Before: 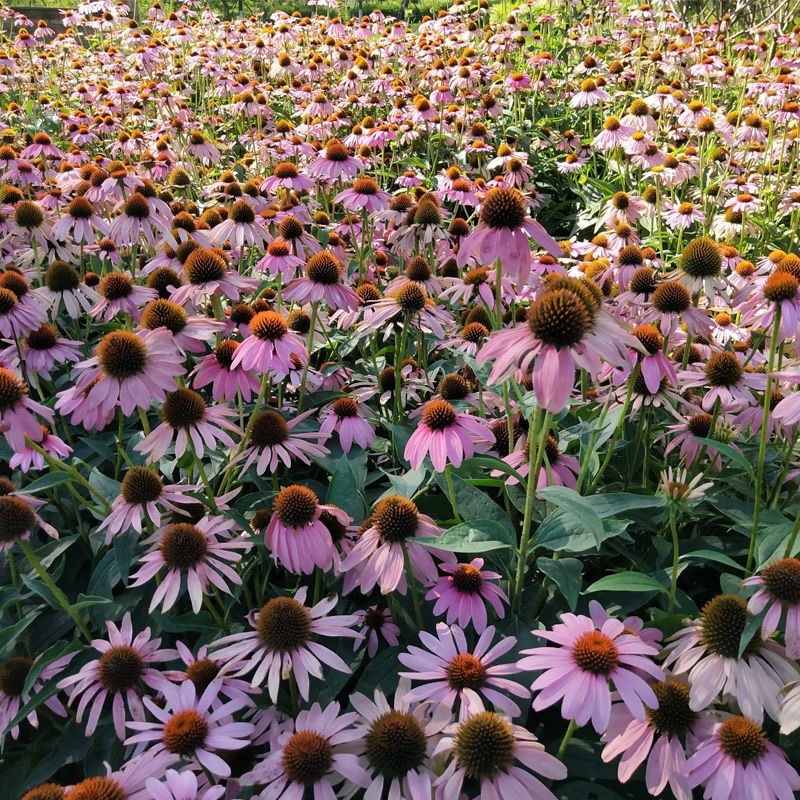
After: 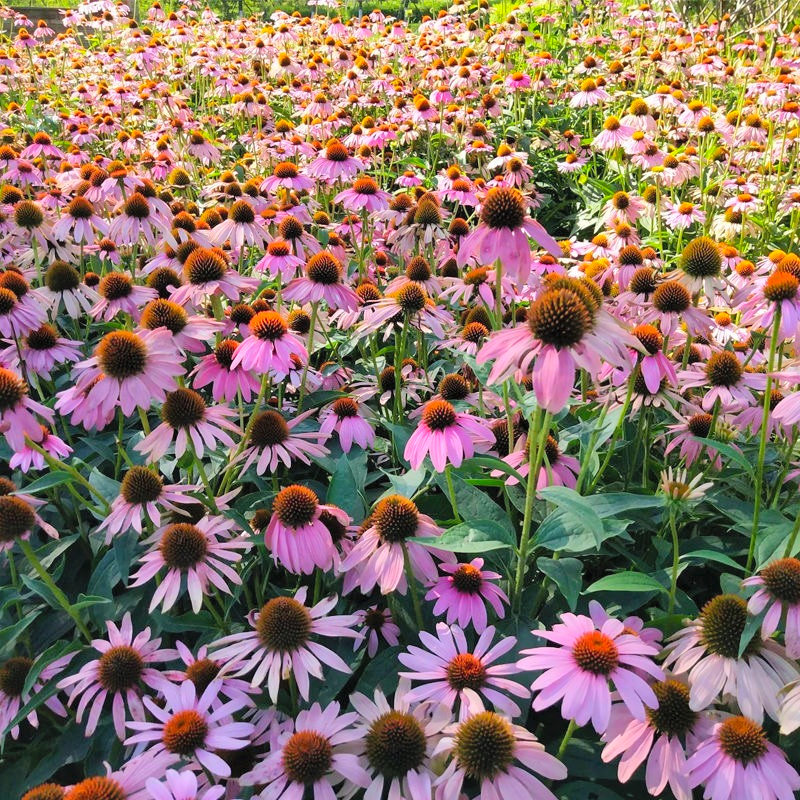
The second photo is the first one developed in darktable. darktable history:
contrast brightness saturation: contrast 0.068, brightness 0.174, saturation 0.41
